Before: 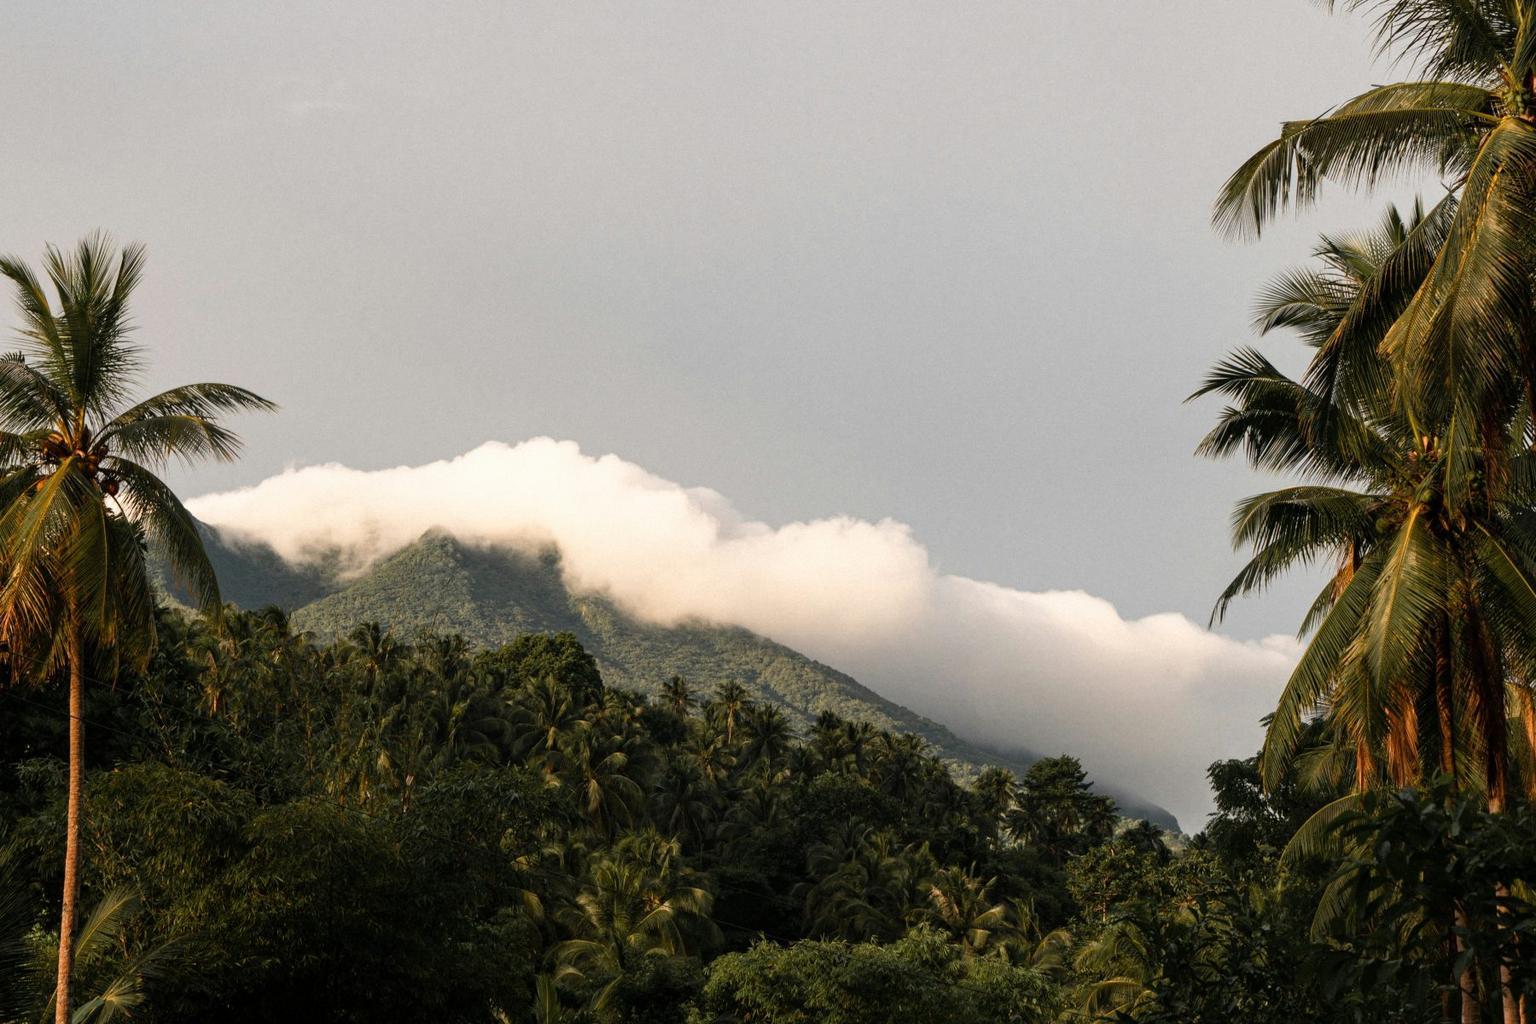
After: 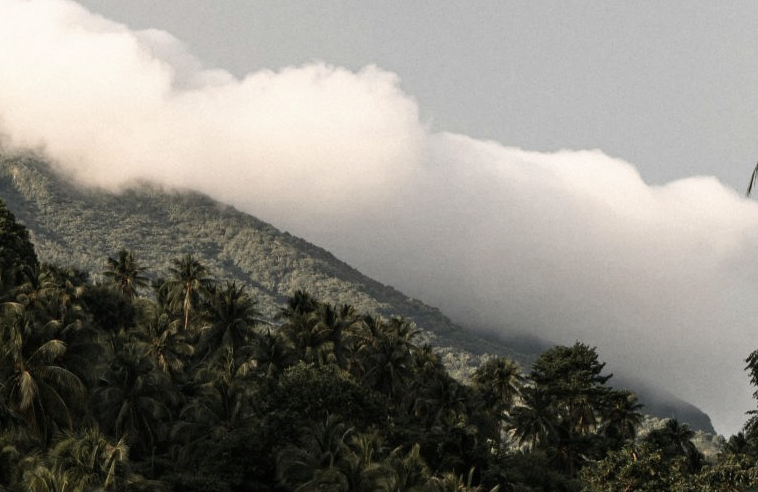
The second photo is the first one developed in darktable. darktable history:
contrast brightness saturation: contrast 0.1, saturation -0.36
crop: left 37.221%, top 45.169%, right 20.63%, bottom 13.777%
